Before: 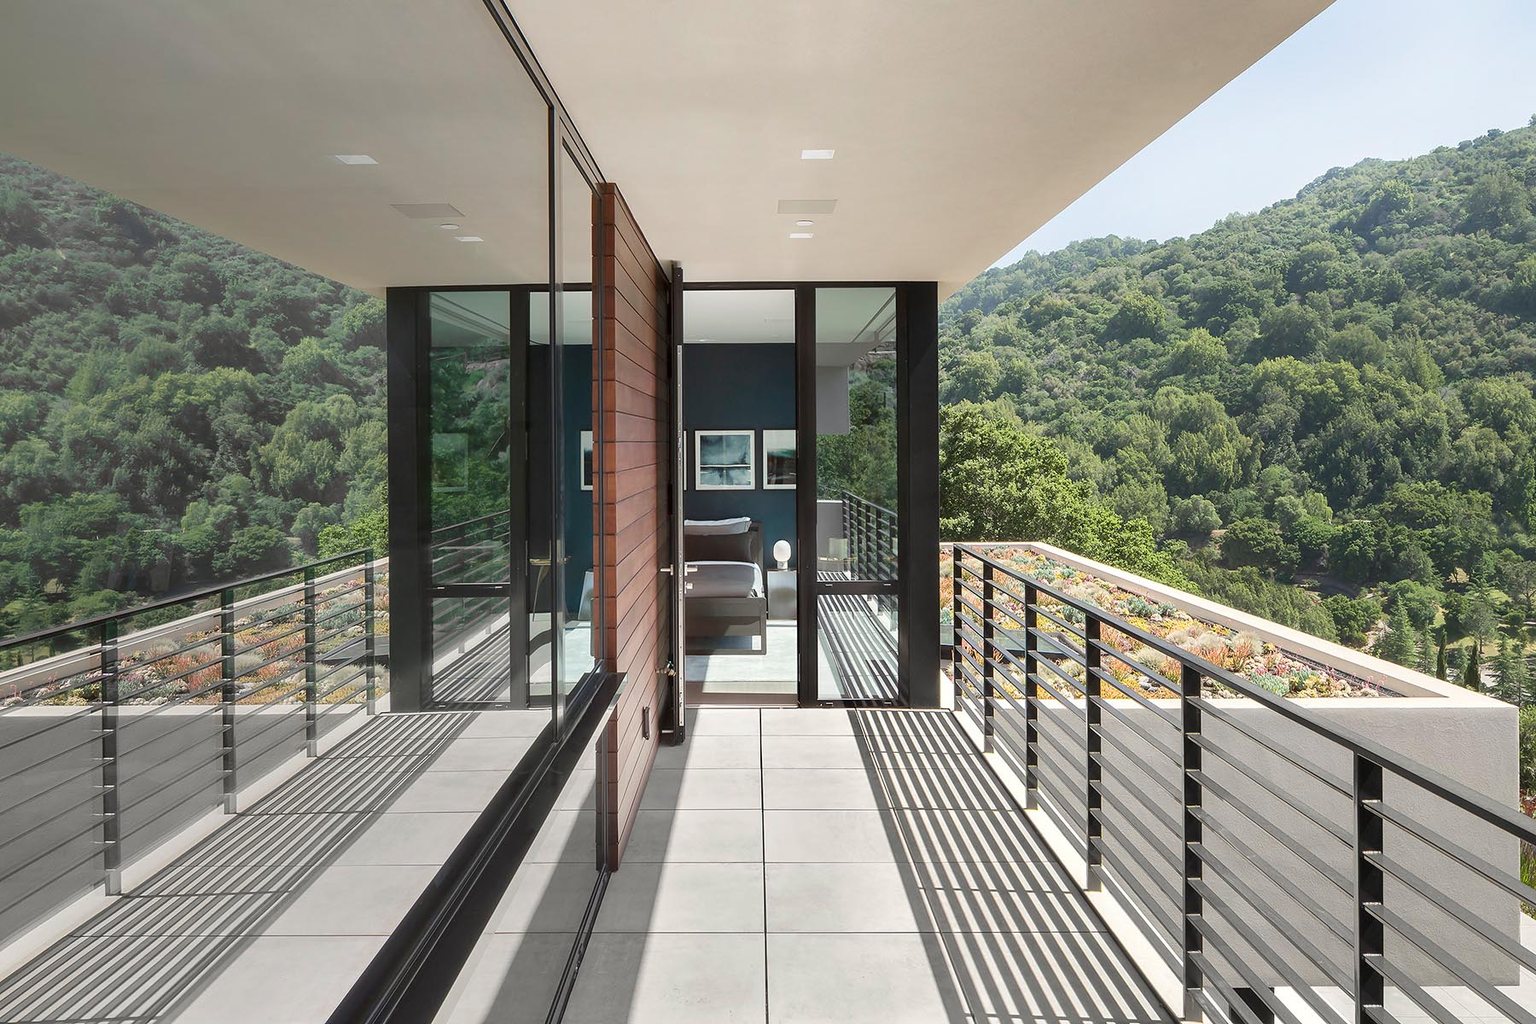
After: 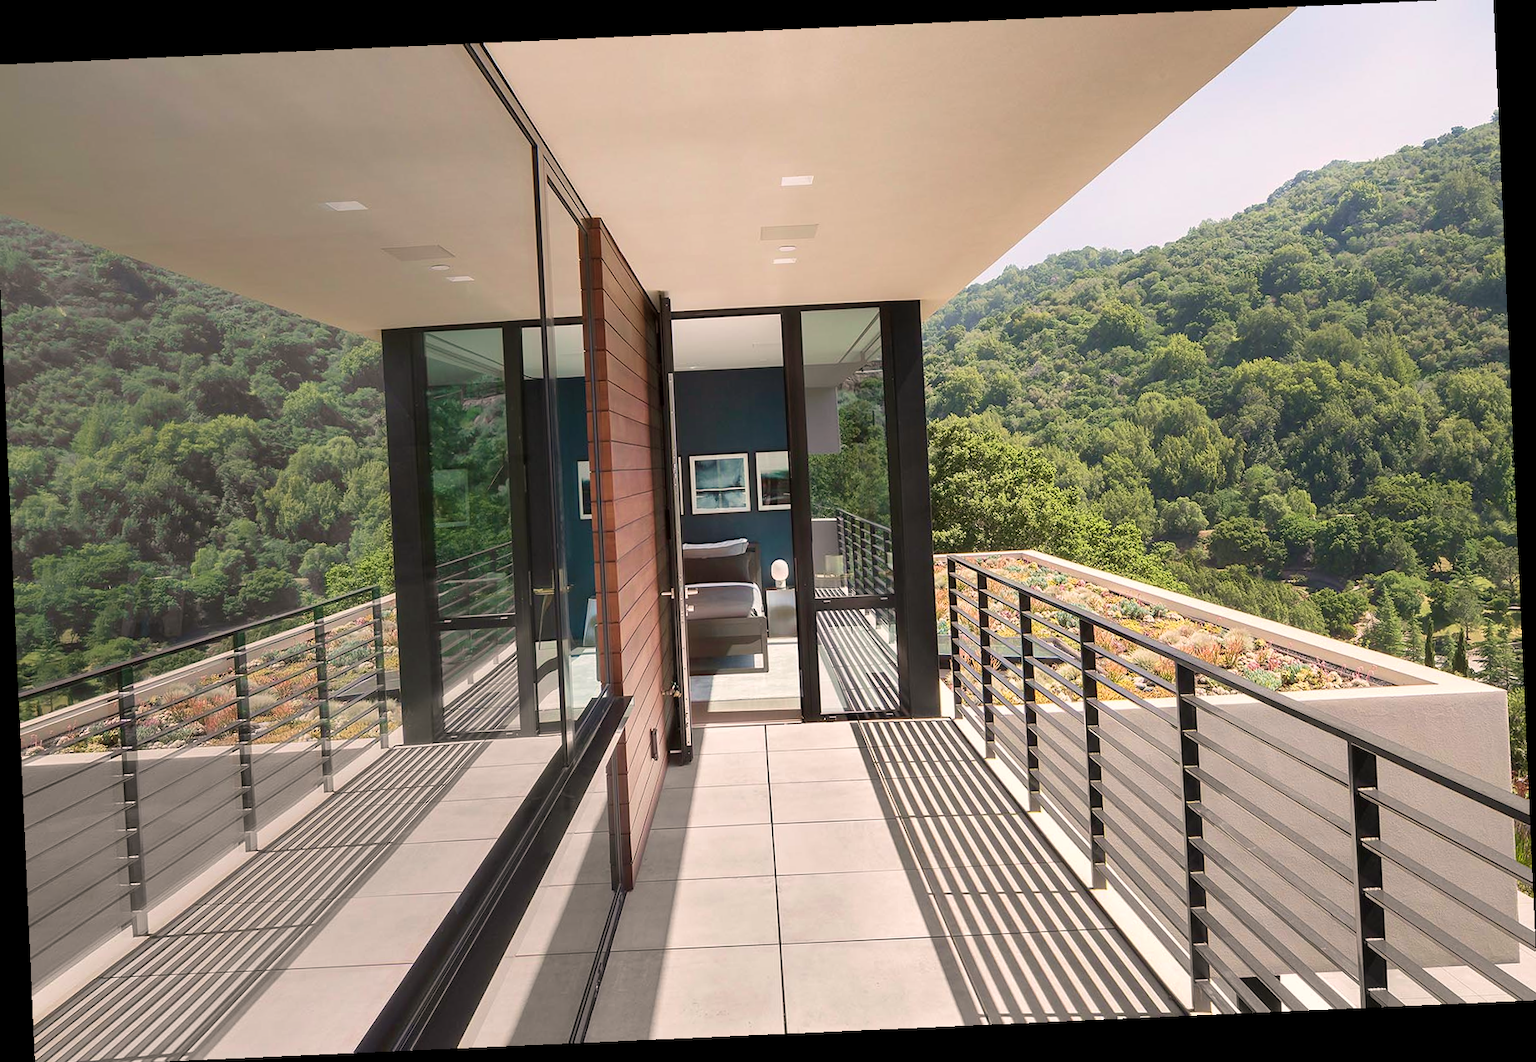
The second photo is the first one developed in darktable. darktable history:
rotate and perspective: rotation -2.56°, automatic cropping off
color correction: highlights a* 5.81, highlights b* 4.84
crop and rotate: left 0.614%, top 0.179%, bottom 0.309%
velvia: on, module defaults
